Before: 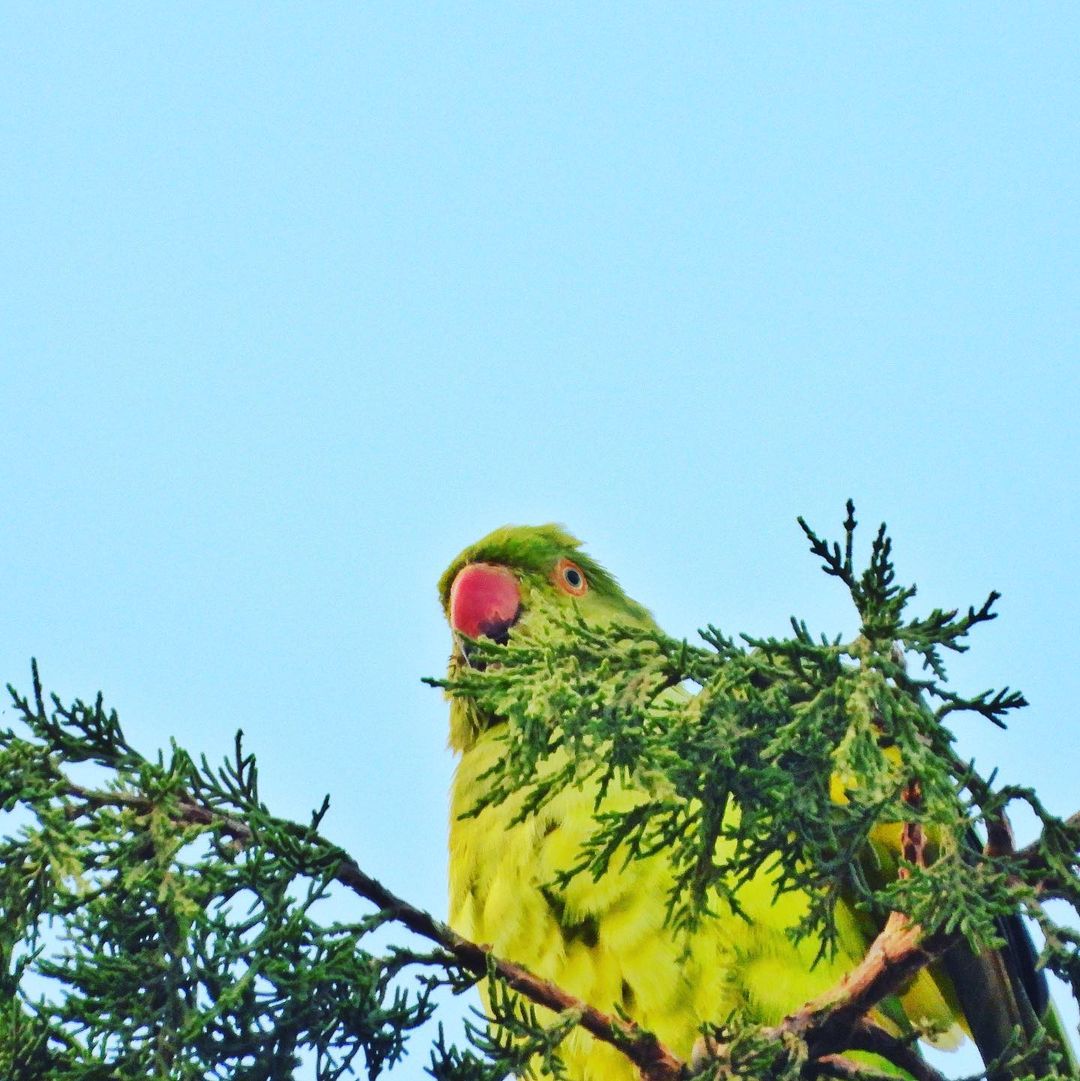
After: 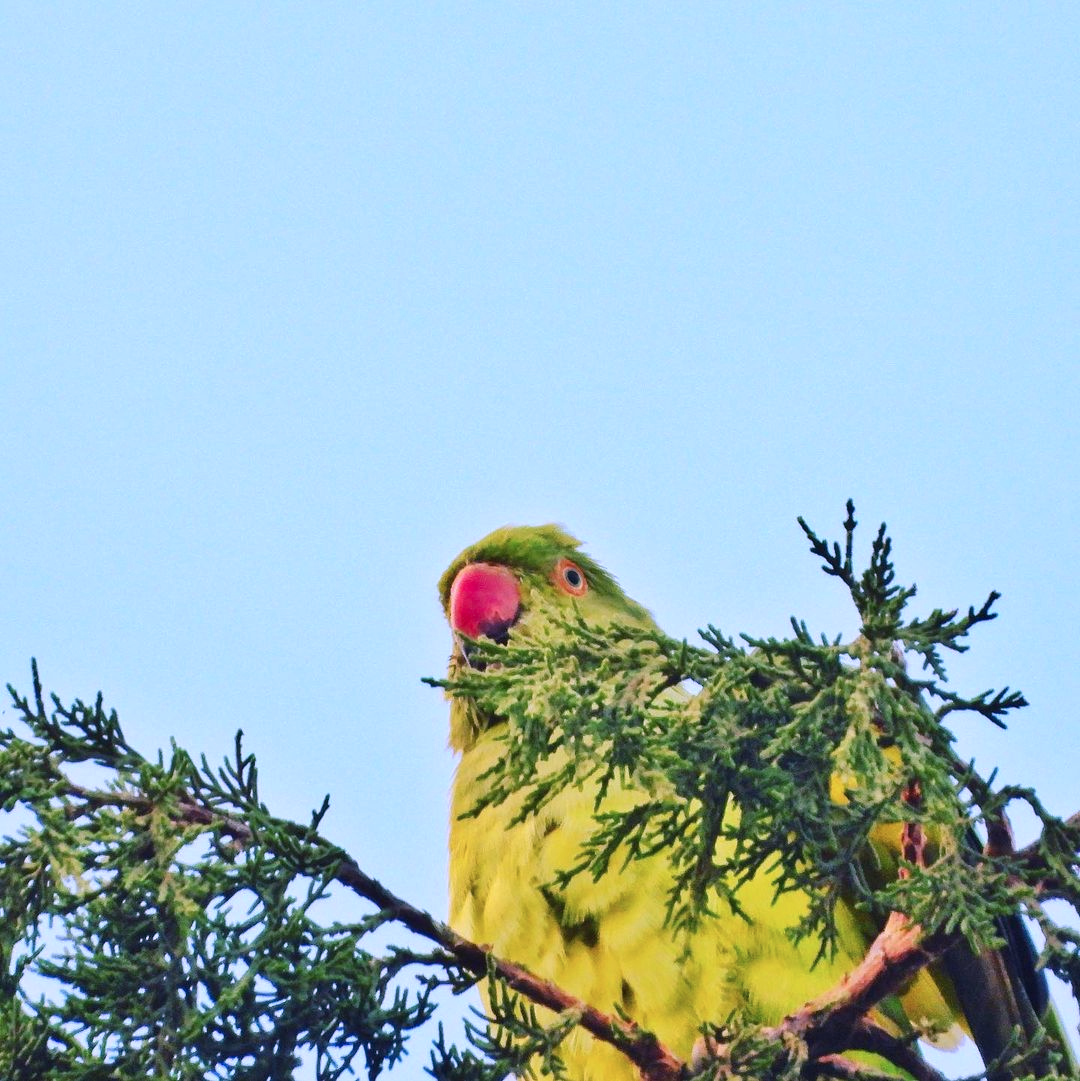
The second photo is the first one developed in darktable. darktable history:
color calibration: output R [1.107, -0.012, -0.003, 0], output B [0, 0, 1.308, 0], illuminant same as pipeline (D50), adaptation XYZ, x 0.346, y 0.357, temperature 5008.61 K
